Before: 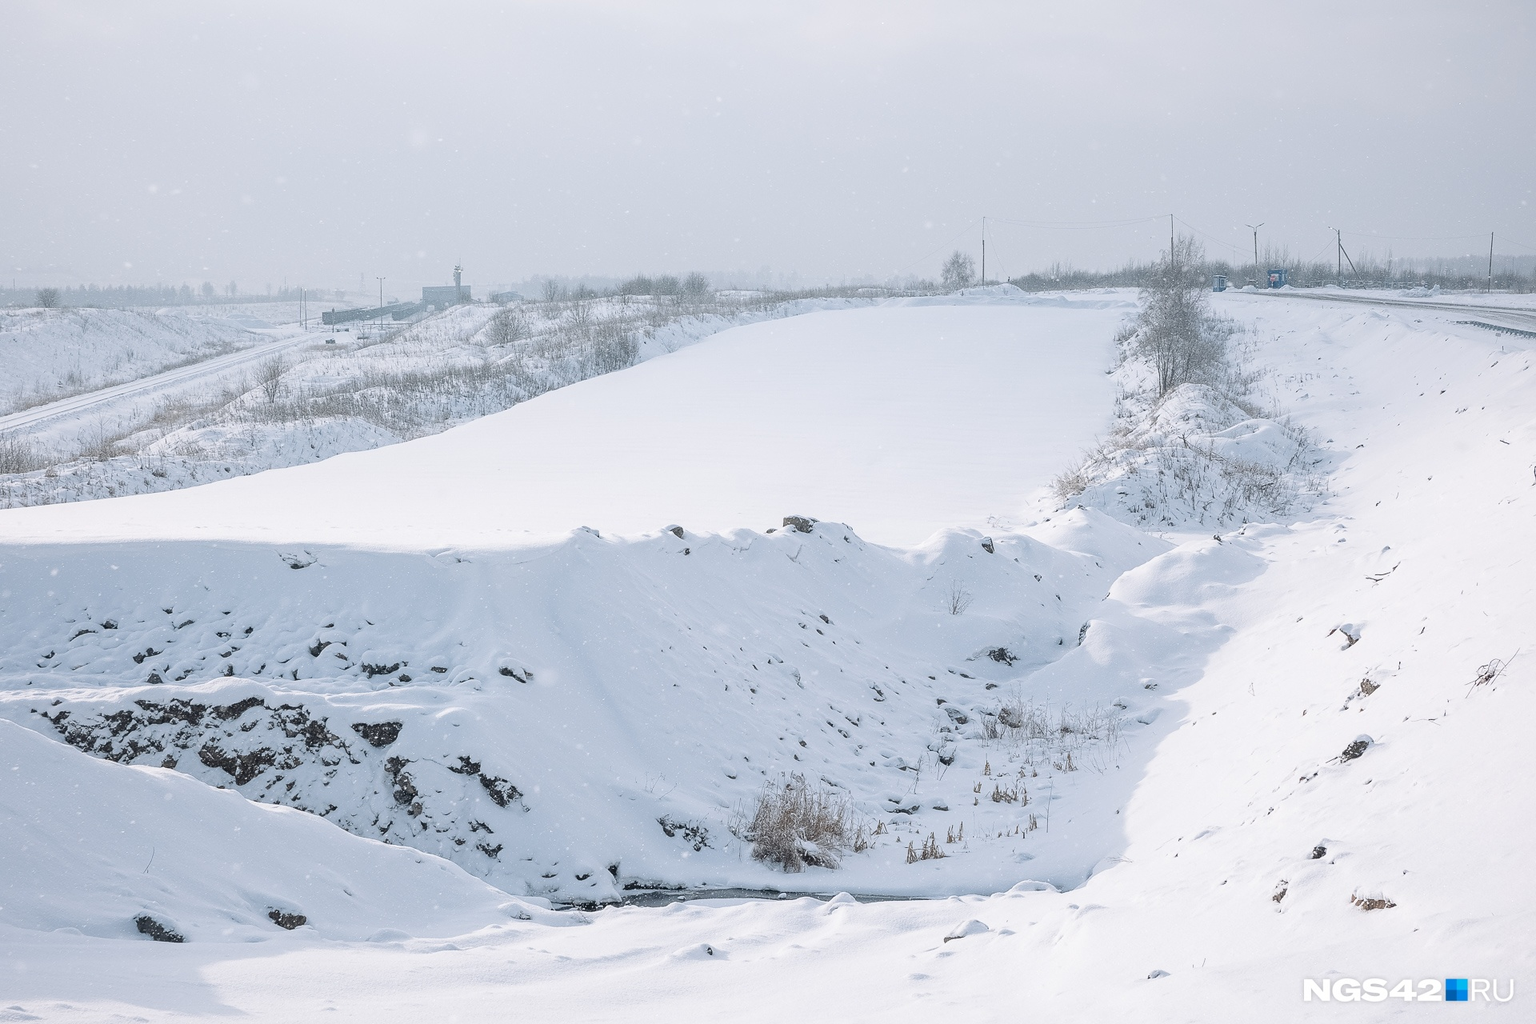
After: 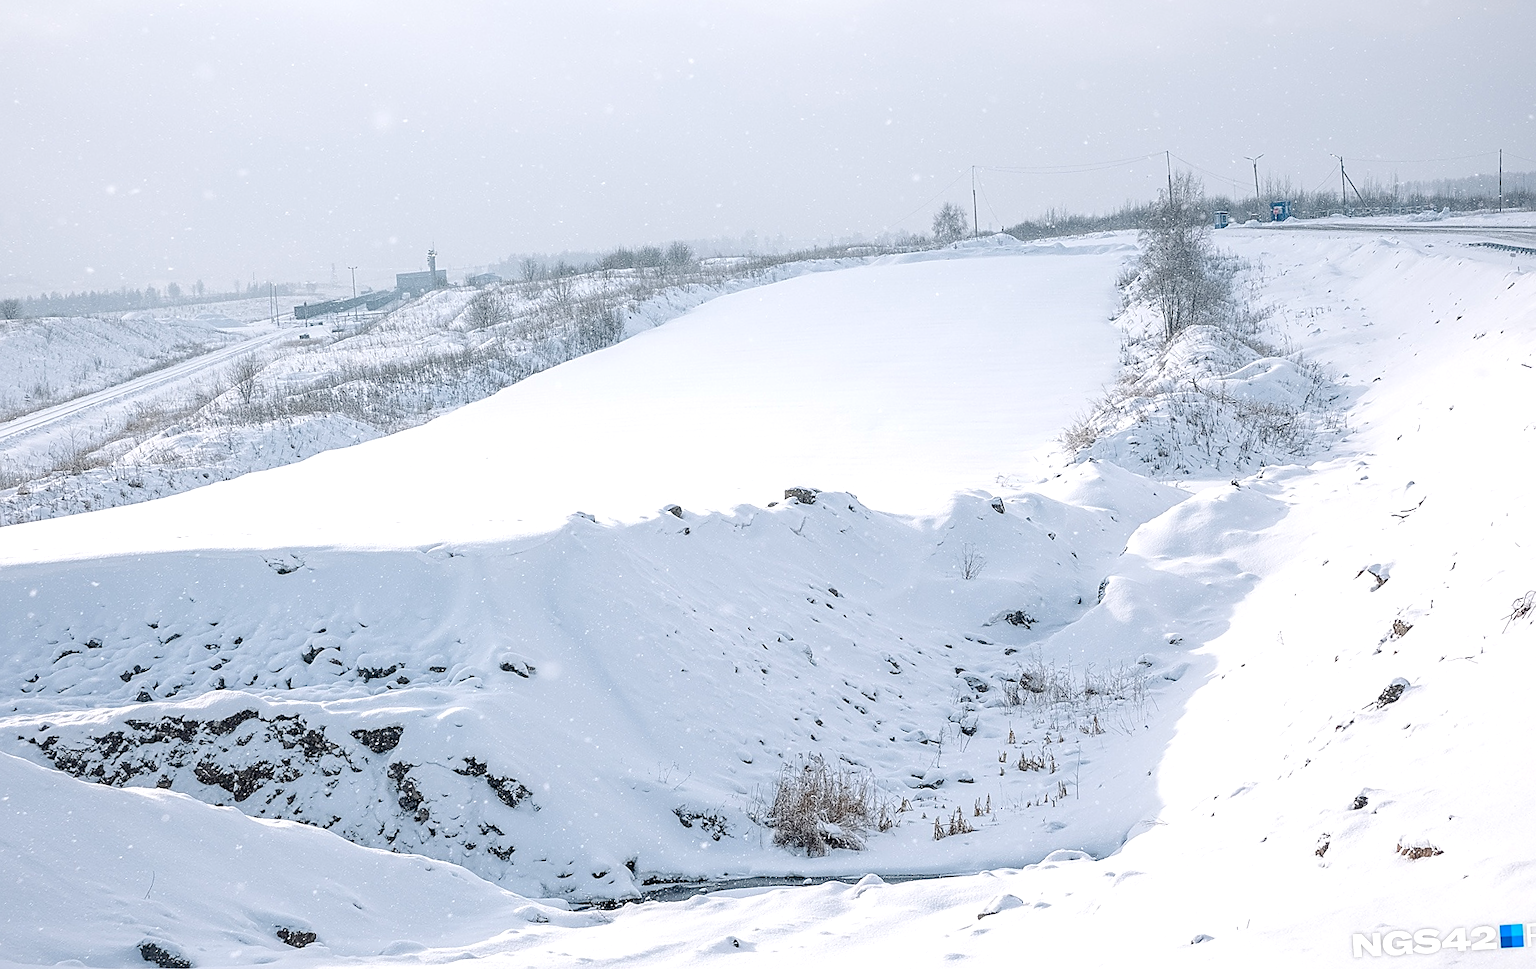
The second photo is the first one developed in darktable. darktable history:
sharpen: on, module defaults
color balance rgb: global offset › luminance -0.51%, perceptual saturation grading › global saturation 27.53%, perceptual saturation grading › highlights -25%, perceptual saturation grading › shadows 25%, perceptual brilliance grading › highlights 6.62%, perceptual brilliance grading › mid-tones 17.07%, perceptual brilliance grading › shadows -5.23%
rotate and perspective: rotation -3.52°, crop left 0.036, crop right 0.964, crop top 0.081, crop bottom 0.919
local contrast: on, module defaults
